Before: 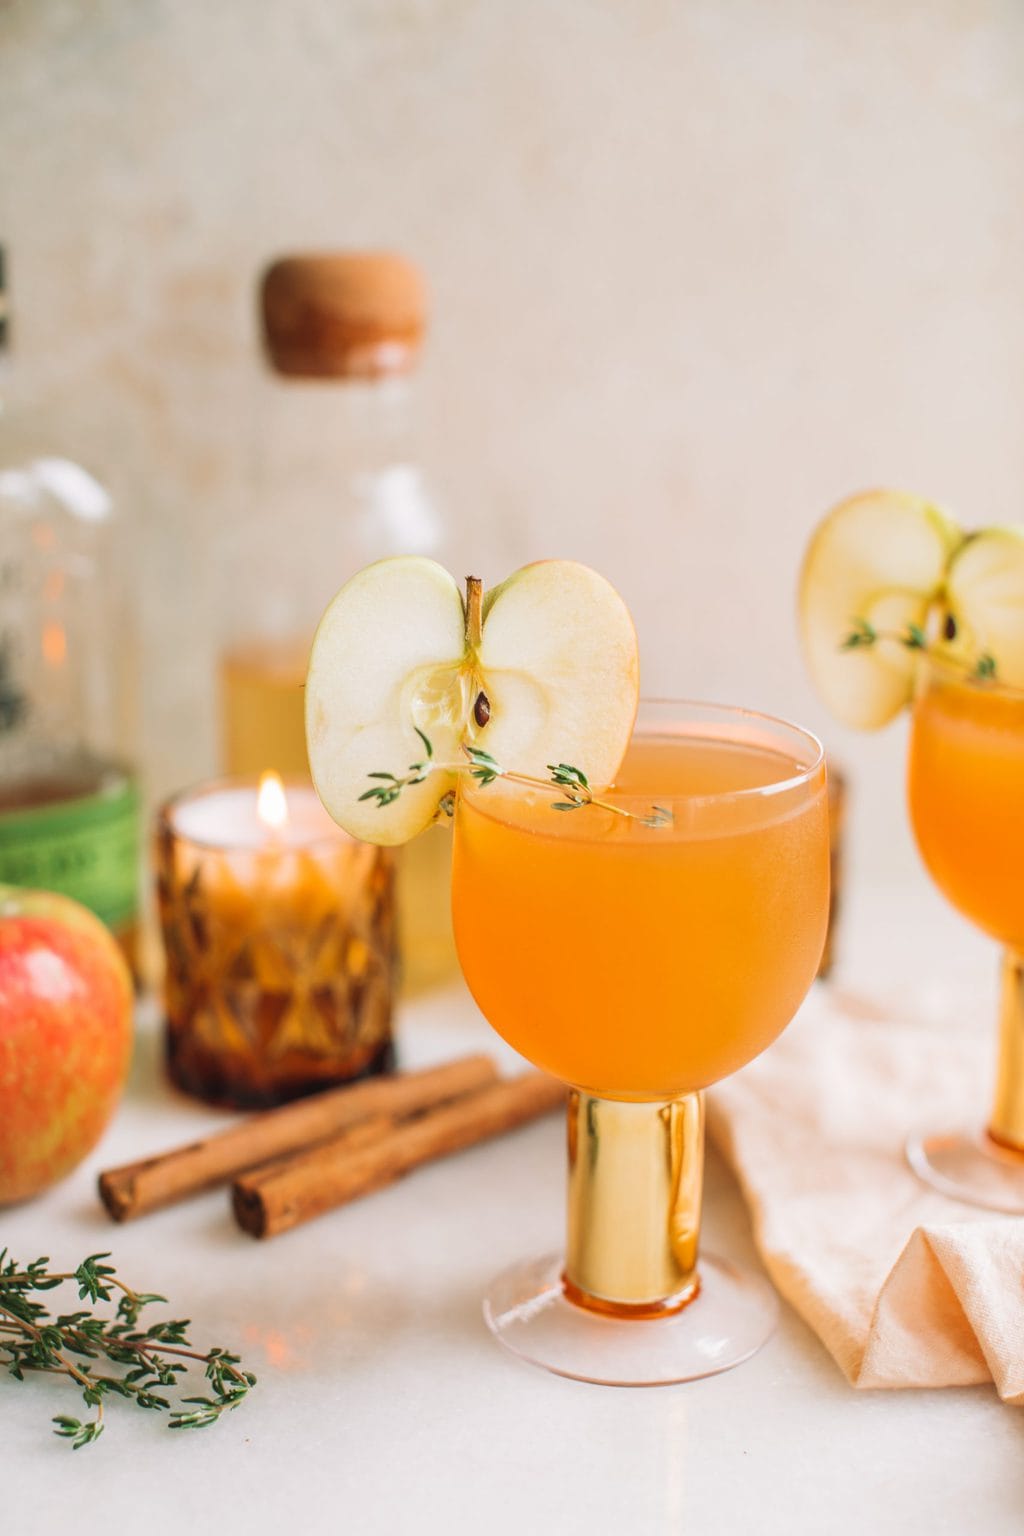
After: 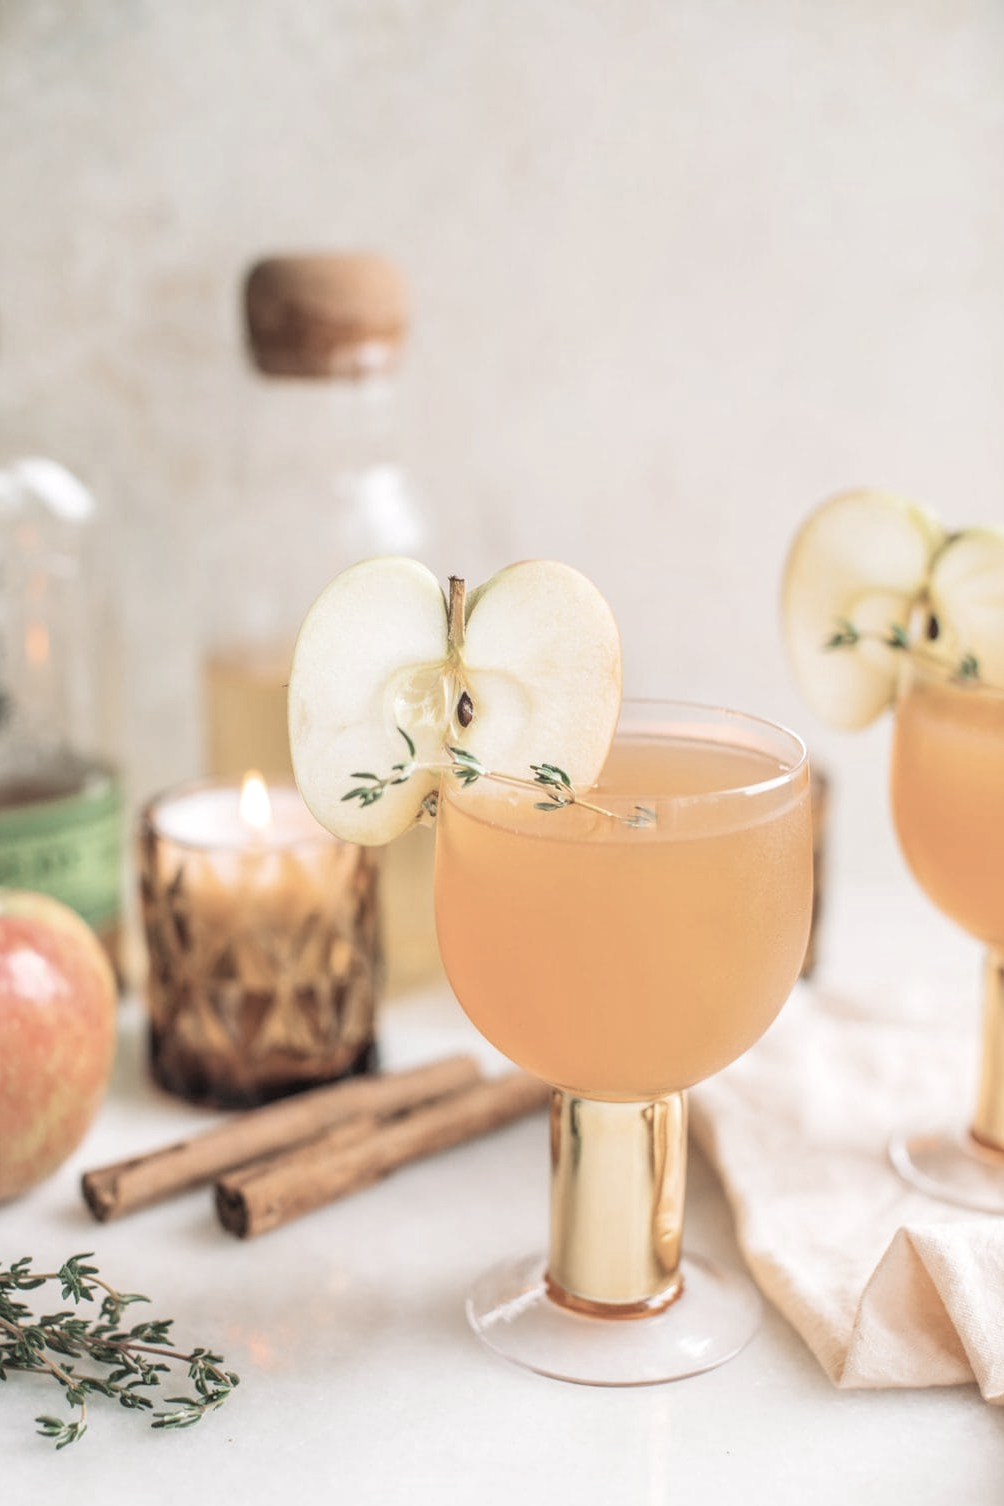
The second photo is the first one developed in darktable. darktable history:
crop: left 1.662%, right 0.286%, bottom 1.916%
contrast brightness saturation: brightness 0.18, saturation -0.506
local contrast: detail 130%
exposure: compensate exposure bias true, compensate highlight preservation false
